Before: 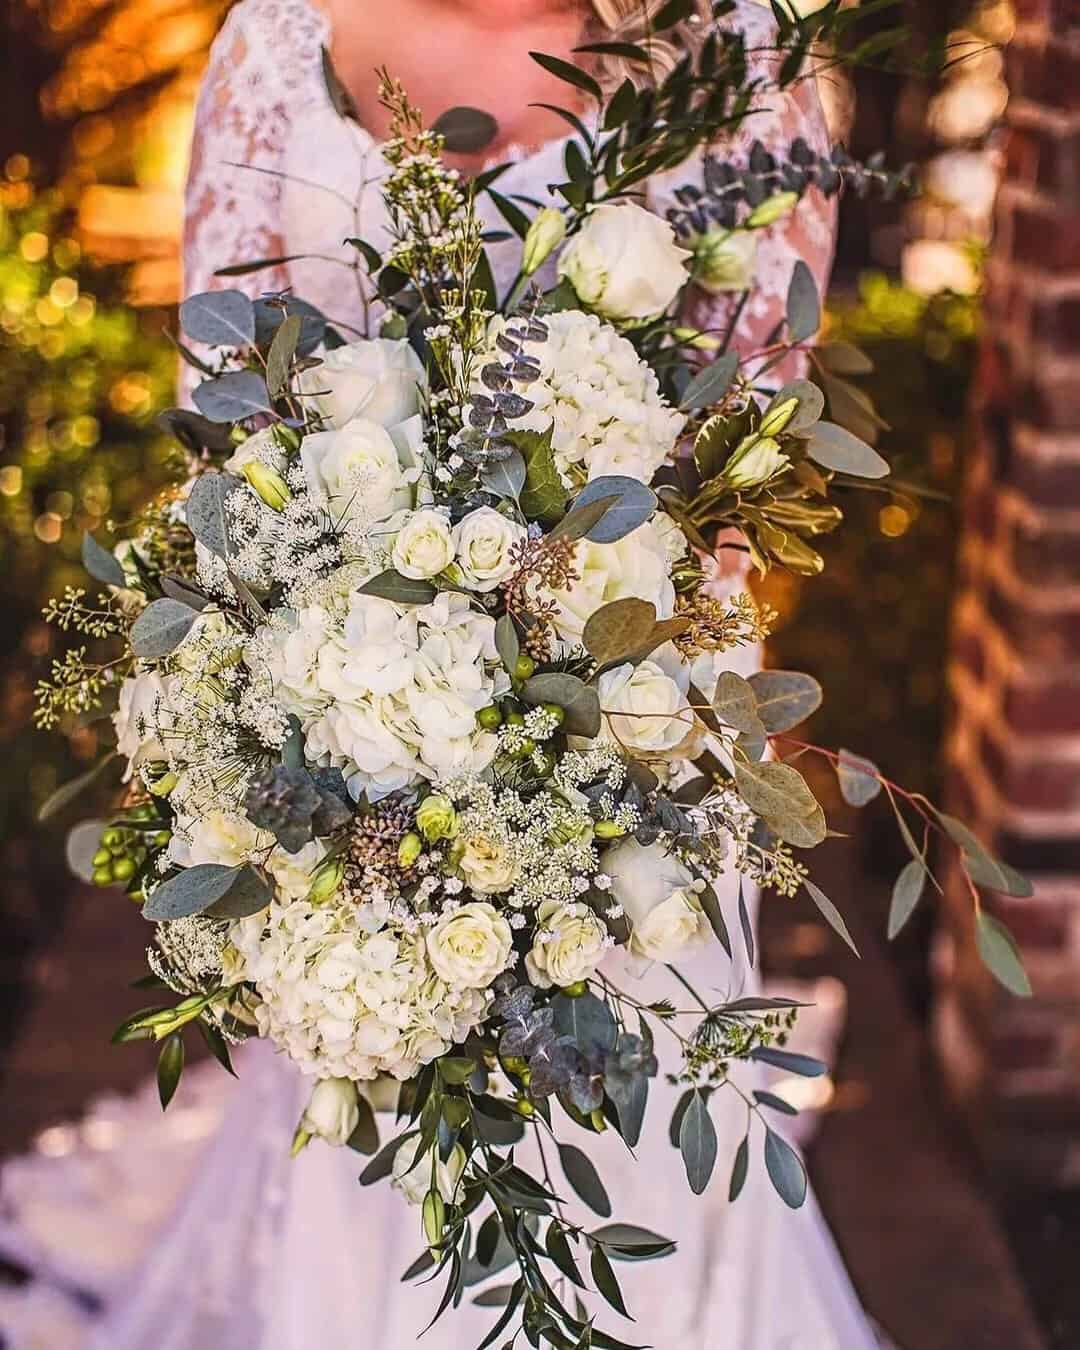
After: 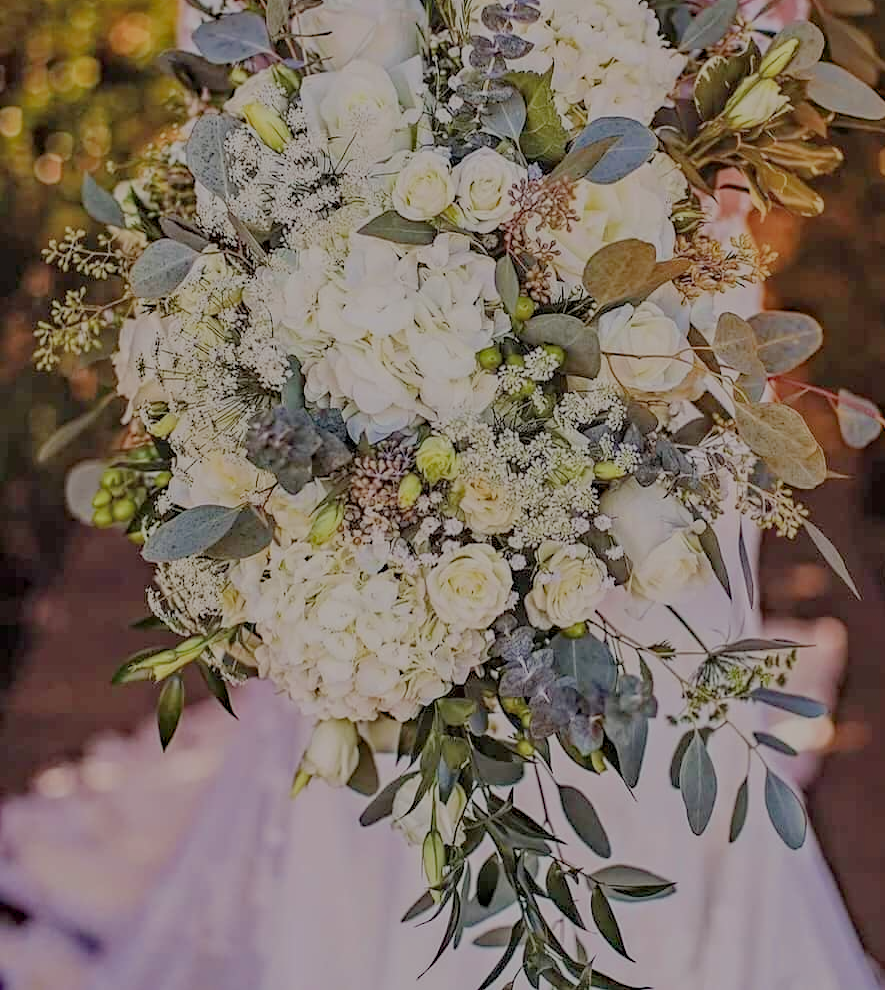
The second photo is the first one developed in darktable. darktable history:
exposure: black level correction 0.001, exposure 0.017 EV, compensate highlight preservation false
crop: top 26.645%, right 17.996%
local contrast: mode bilateral grid, contrast 20, coarseness 49, detail 119%, midtone range 0.2
haze removal: compatibility mode true, adaptive false
filmic rgb: black relative exposure -7.97 EV, white relative exposure 8.05 EV, target black luminance 0%, hardness 2.49, latitude 76.5%, contrast 0.574, shadows ↔ highlights balance 0.016%
